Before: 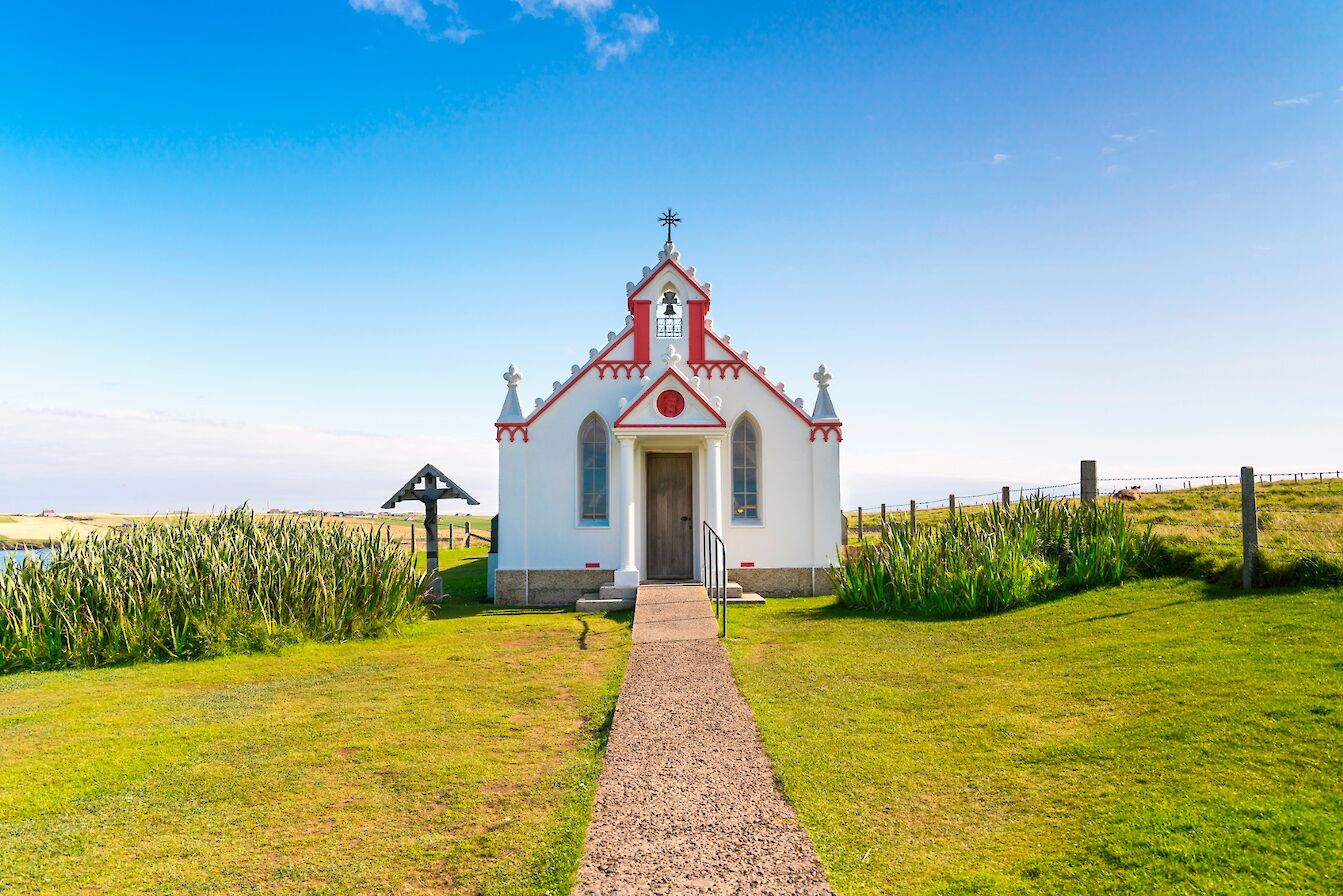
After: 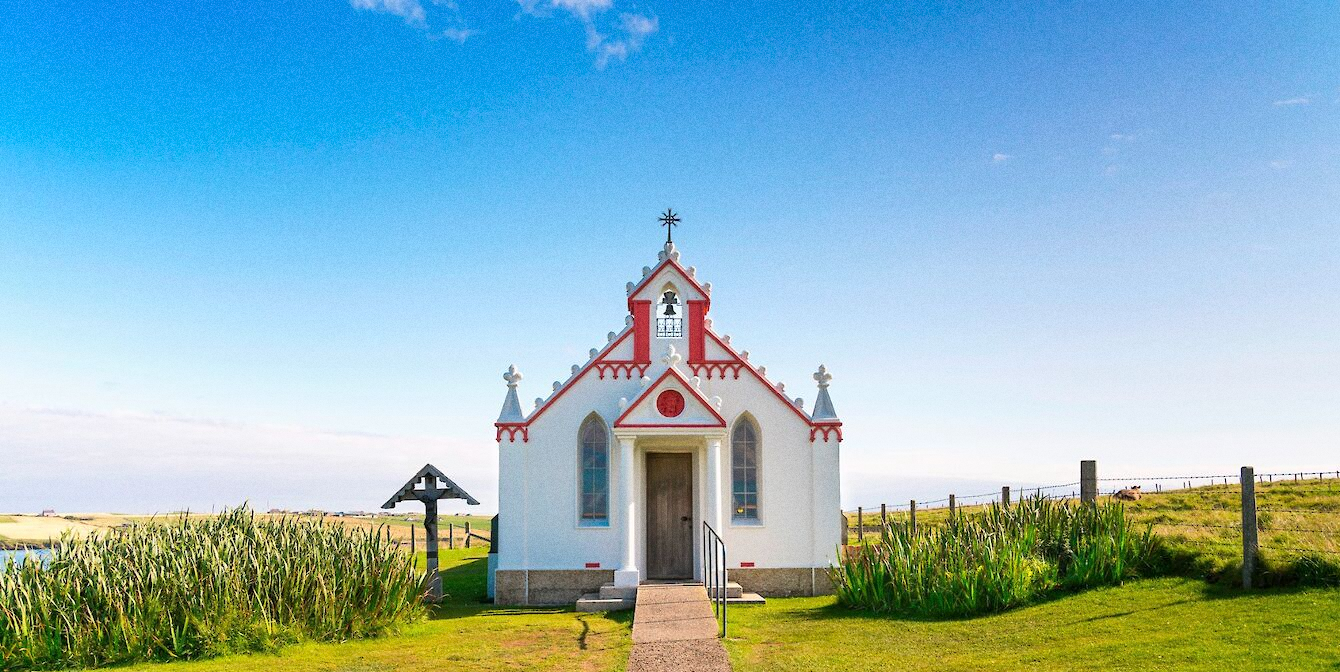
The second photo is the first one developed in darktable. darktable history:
crop: bottom 24.967%
grain: strength 26%
